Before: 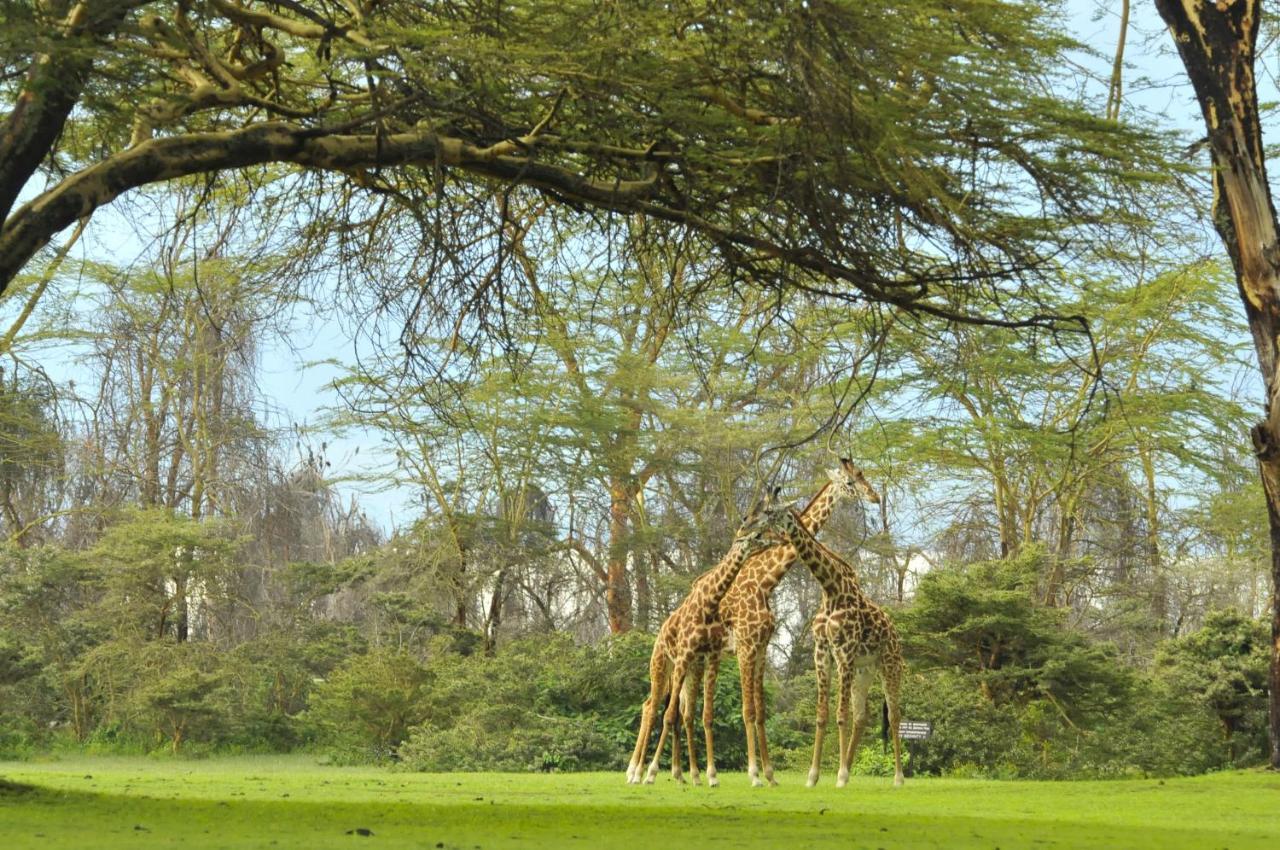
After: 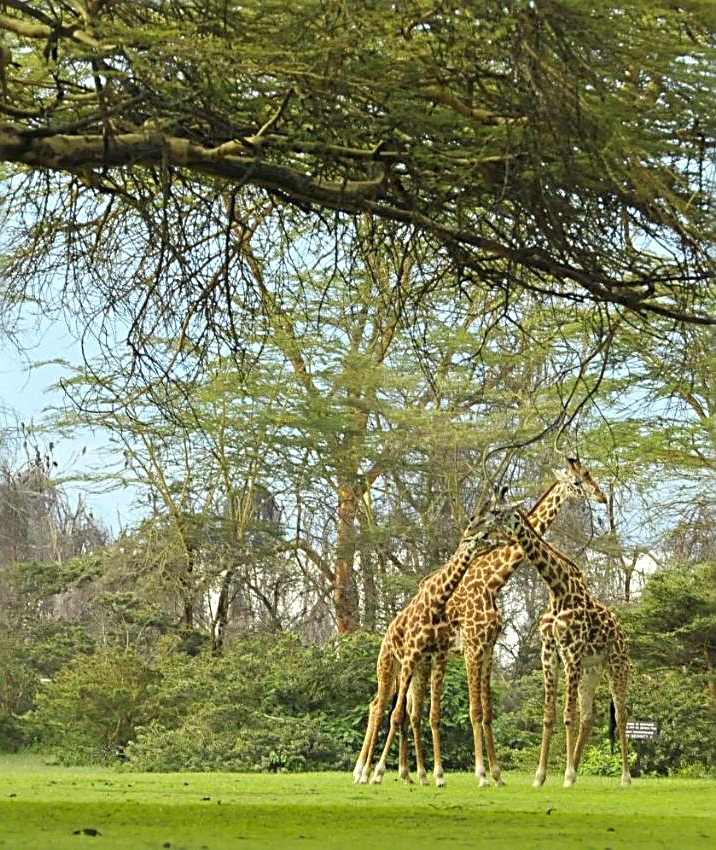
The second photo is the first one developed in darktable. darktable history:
crop: left 21.386%, right 22.625%
sharpen: radius 2.619, amount 0.686
